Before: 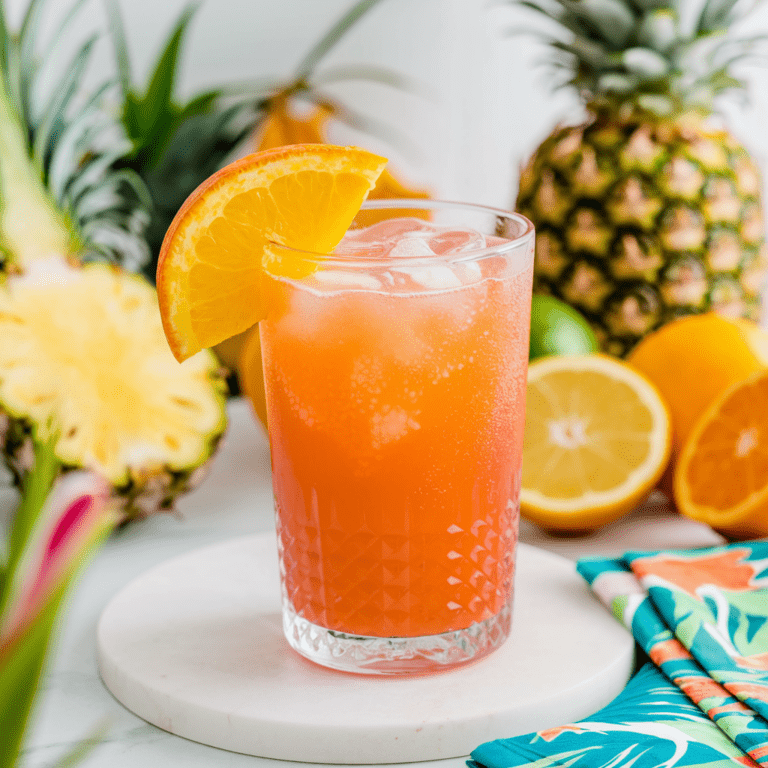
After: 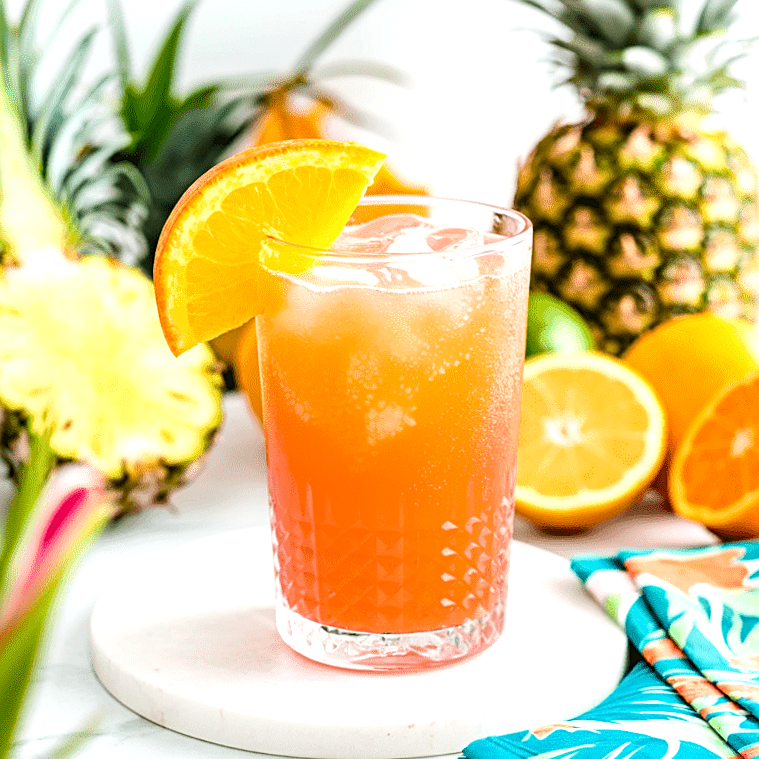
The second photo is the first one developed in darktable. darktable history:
crop and rotate: angle -0.616°
exposure: black level correction 0, exposure 0.7 EV, compensate highlight preservation false
contrast brightness saturation: contrast 0.034, brightness -0.039
sharpen: on, module defaults
